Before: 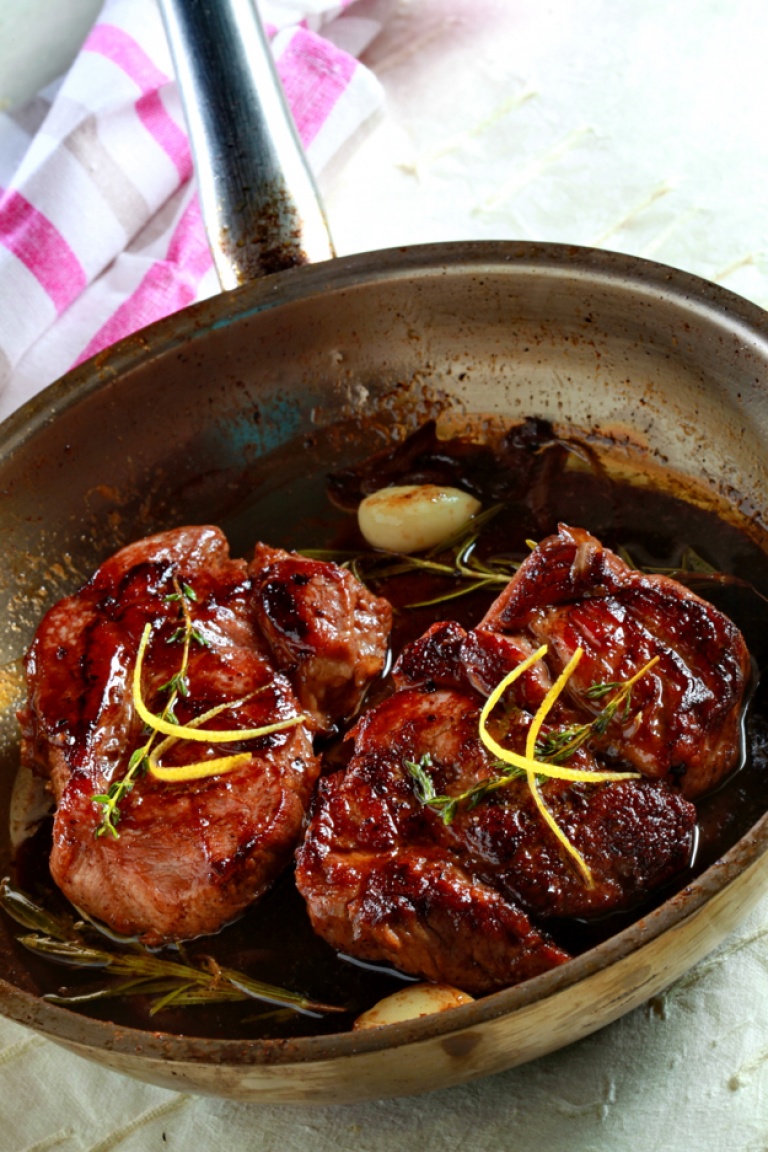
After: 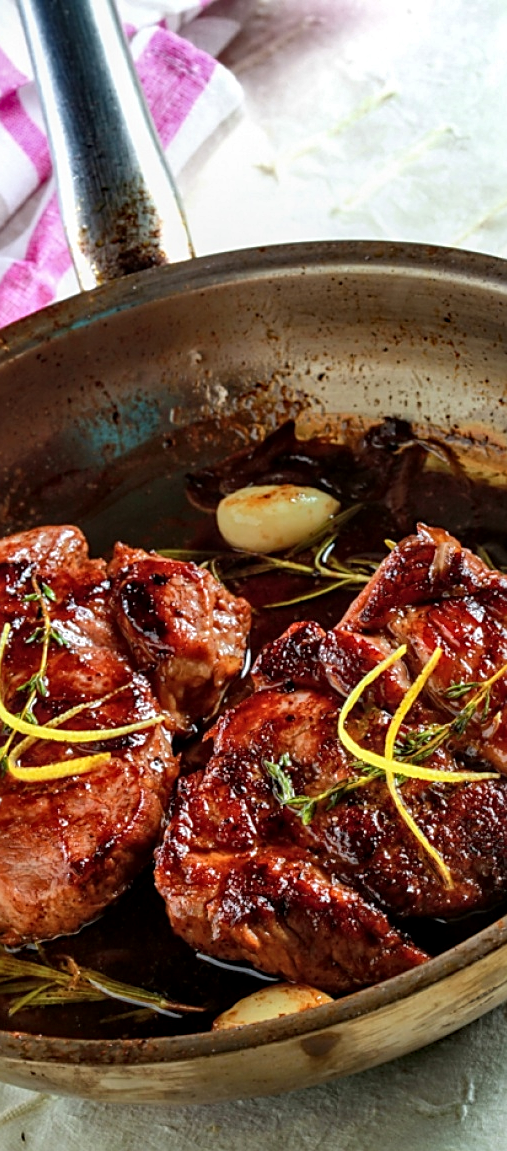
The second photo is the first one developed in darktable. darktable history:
sharpen: on, module defaults
shadows and highlights: soften with gaussian
crop and rotate: left 18.442%, right 15.508%
local contrast: on, module defaults
